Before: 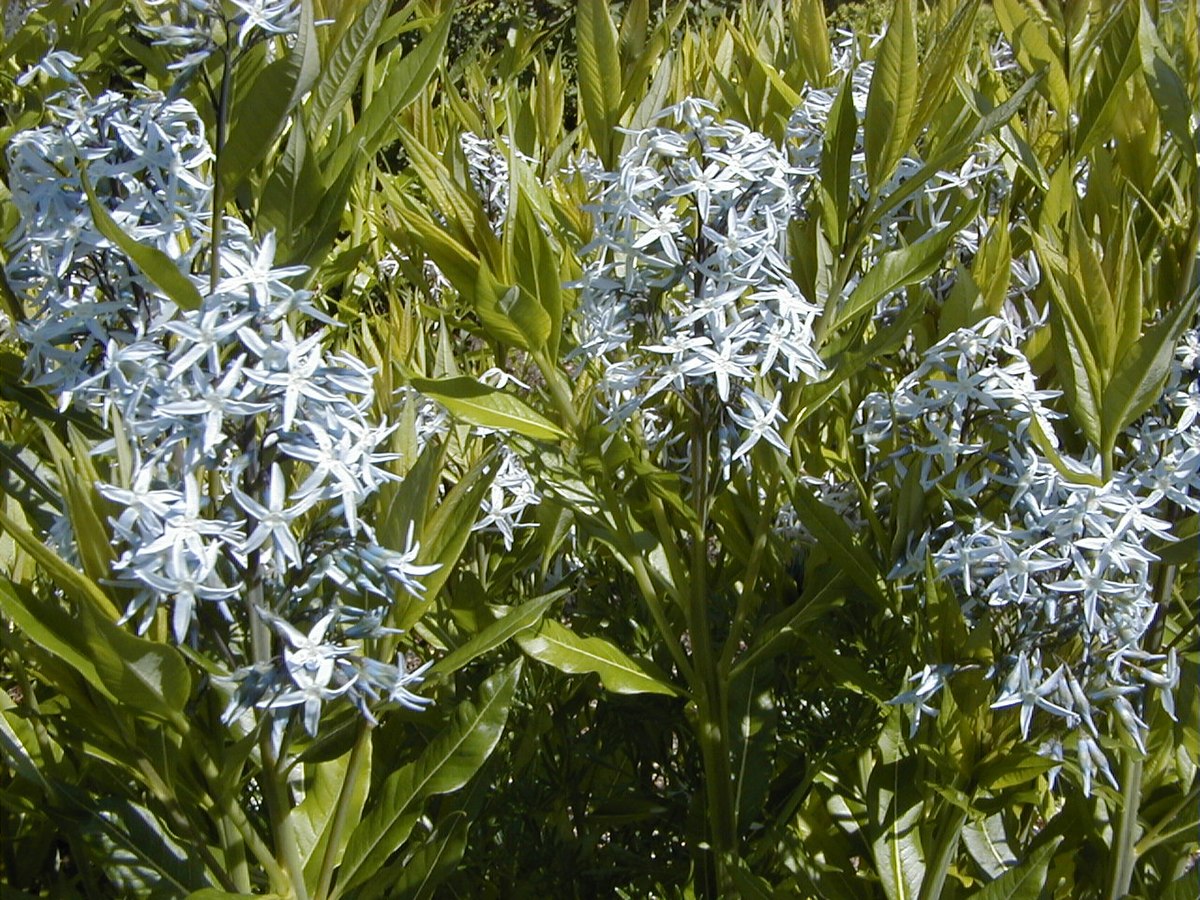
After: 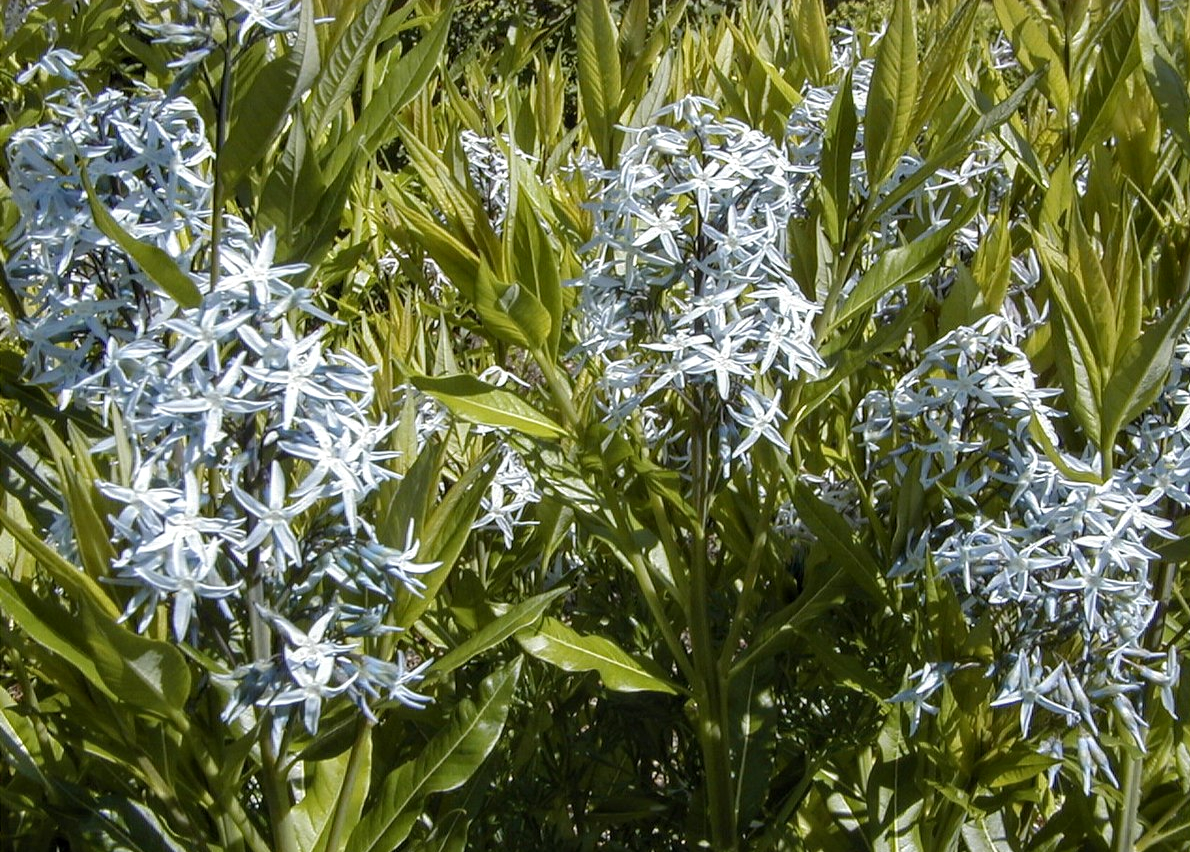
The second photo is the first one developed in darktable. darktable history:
crop: top 0.263%, right 0.26%, bottom 5.057%
local contrast: on, module defaults
